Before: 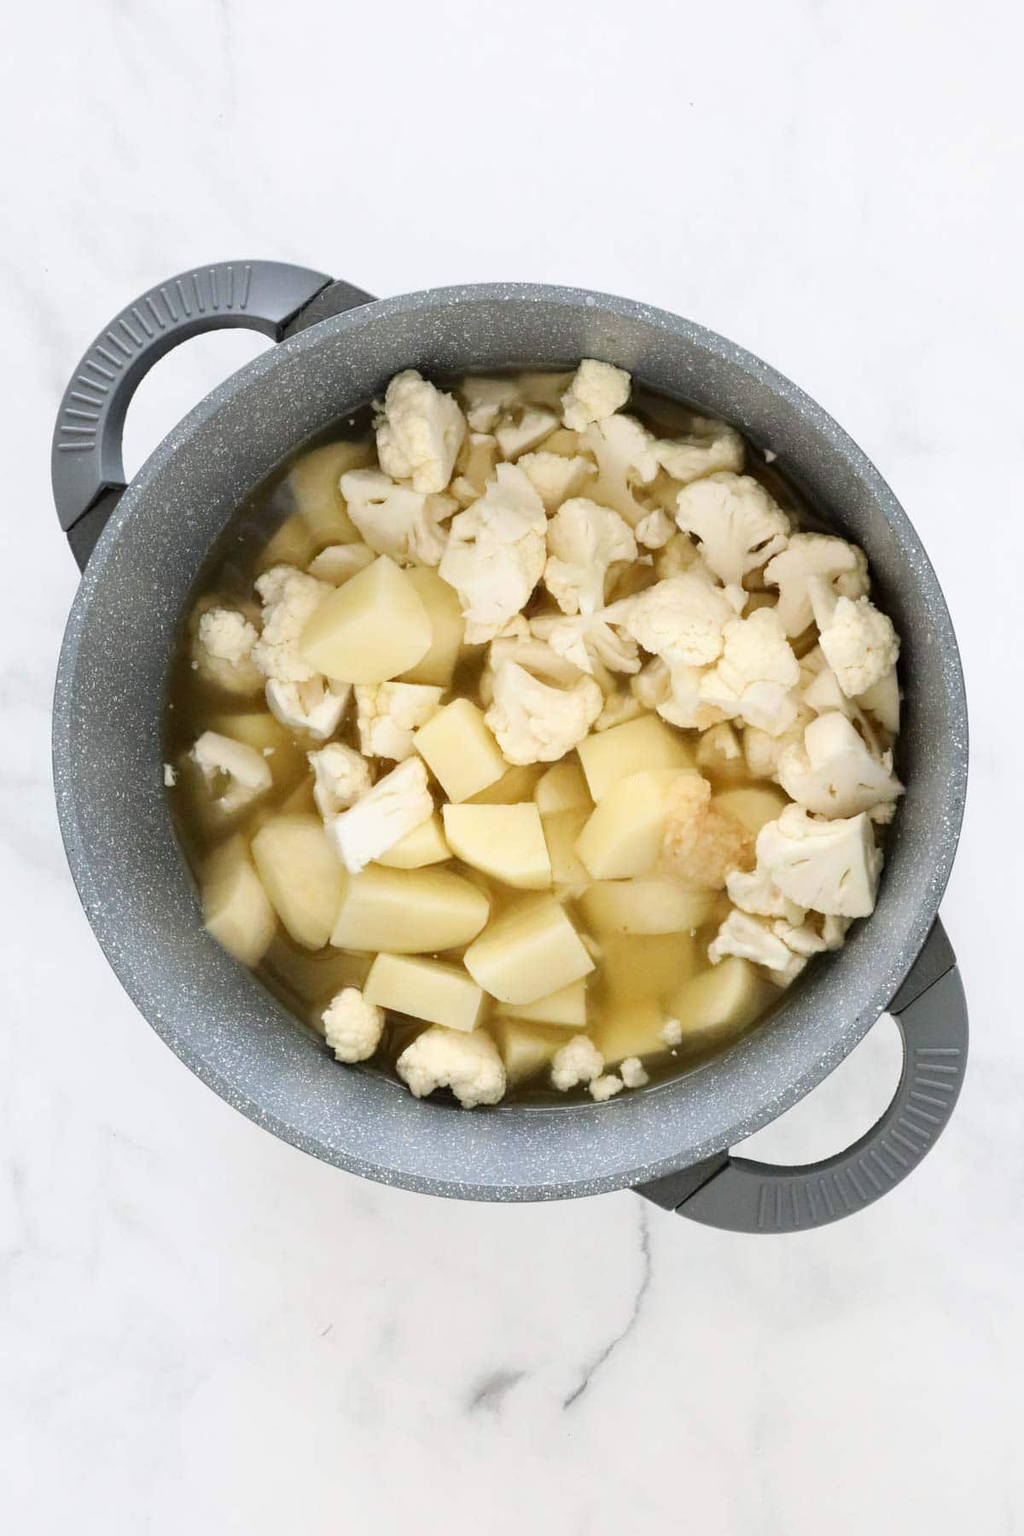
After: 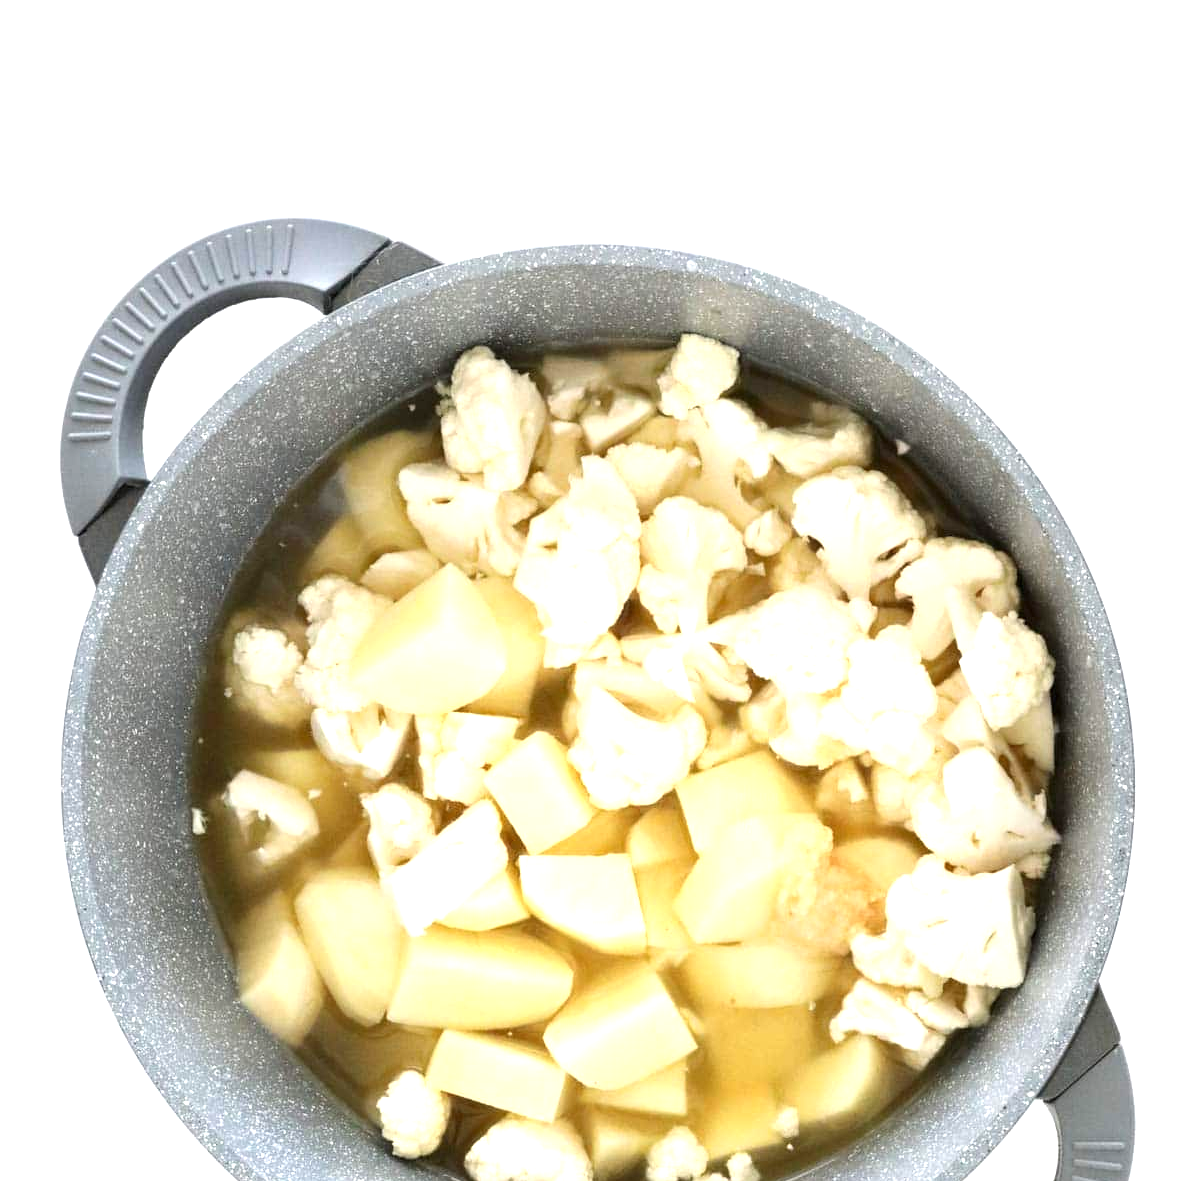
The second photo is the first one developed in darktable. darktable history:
exposure: black level correction 0, exposure 0.877 EV, compensate exposure bias true, compensate highlight preservation false
crop and rotate: top 4.848%, bottom 29.503%
